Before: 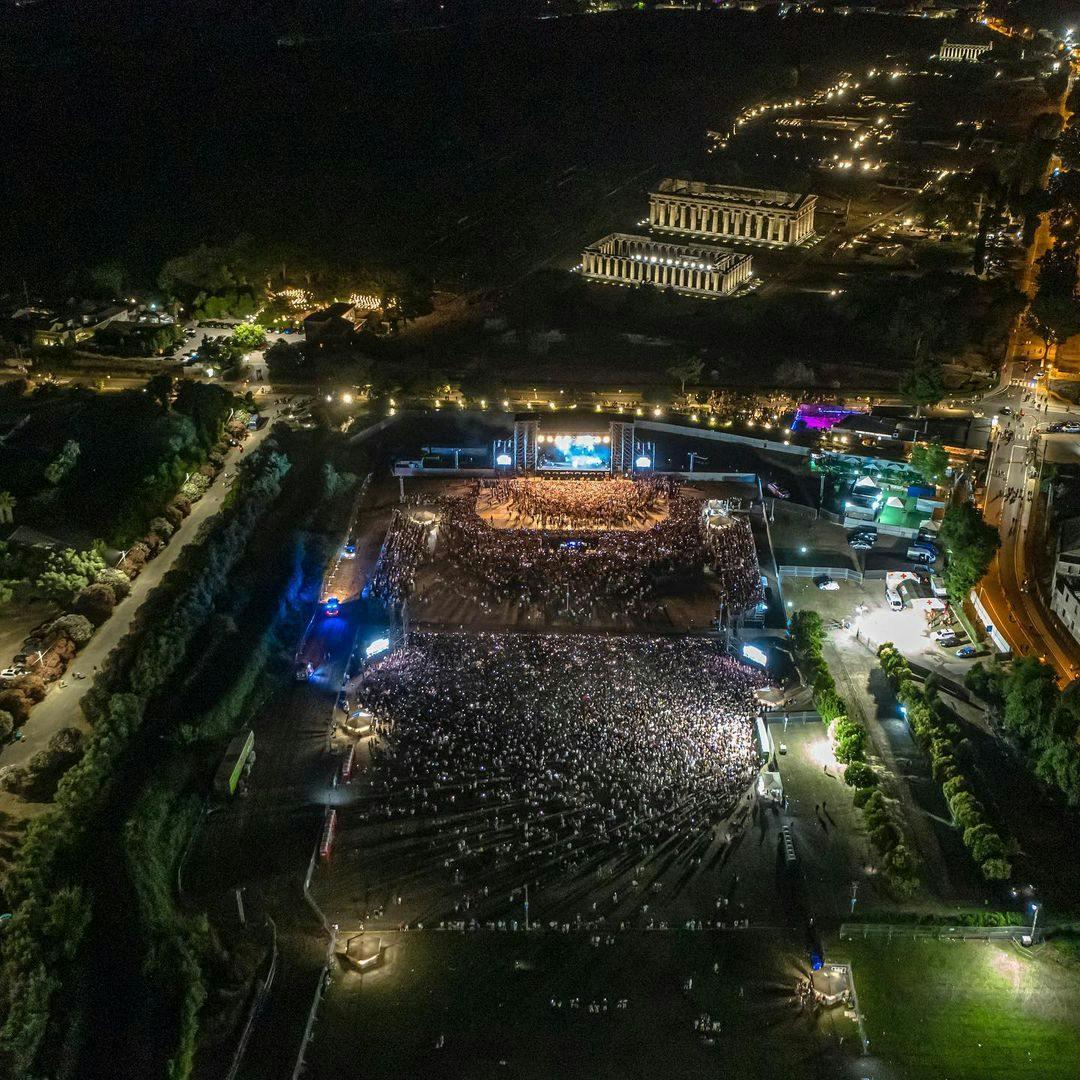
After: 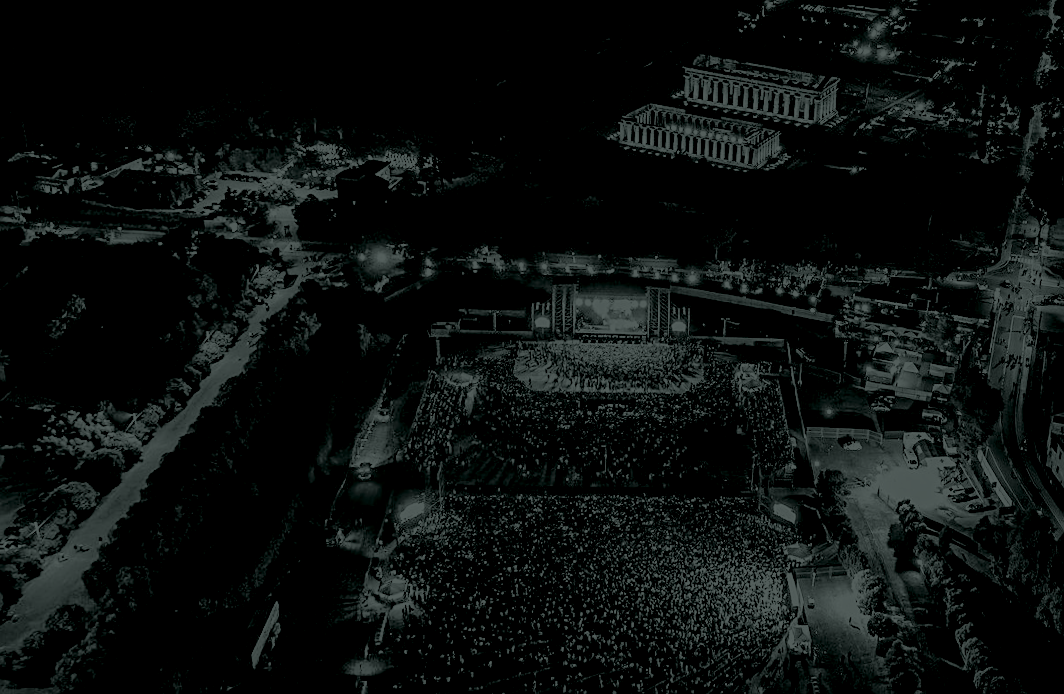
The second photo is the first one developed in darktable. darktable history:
rotate and perspective: rotation -0.013°, lens shift (vertical) -0.027, lens shift (horizontal) 0.178, crop left 0.016, crop right 0.989, crop top 0.082, crop bottom 0.918
crop and rotate: top 8.293%, bottom 20.996%
base curve: curves: ch0 [(0, 0) (0.036, 0.025) (0.121, 0.166) (0.206, 0.329) (0.605, 0.79) (1, 1)], preserve colors none
white balance: red 0.967, blue 1.119, emerald 0.756
sharpen: on, module defaults
colorize: hue 90°, saturation 19%, lightness 1.59%, version 1
shadows and highlights: low approximation 0.01, soften with gaussian
